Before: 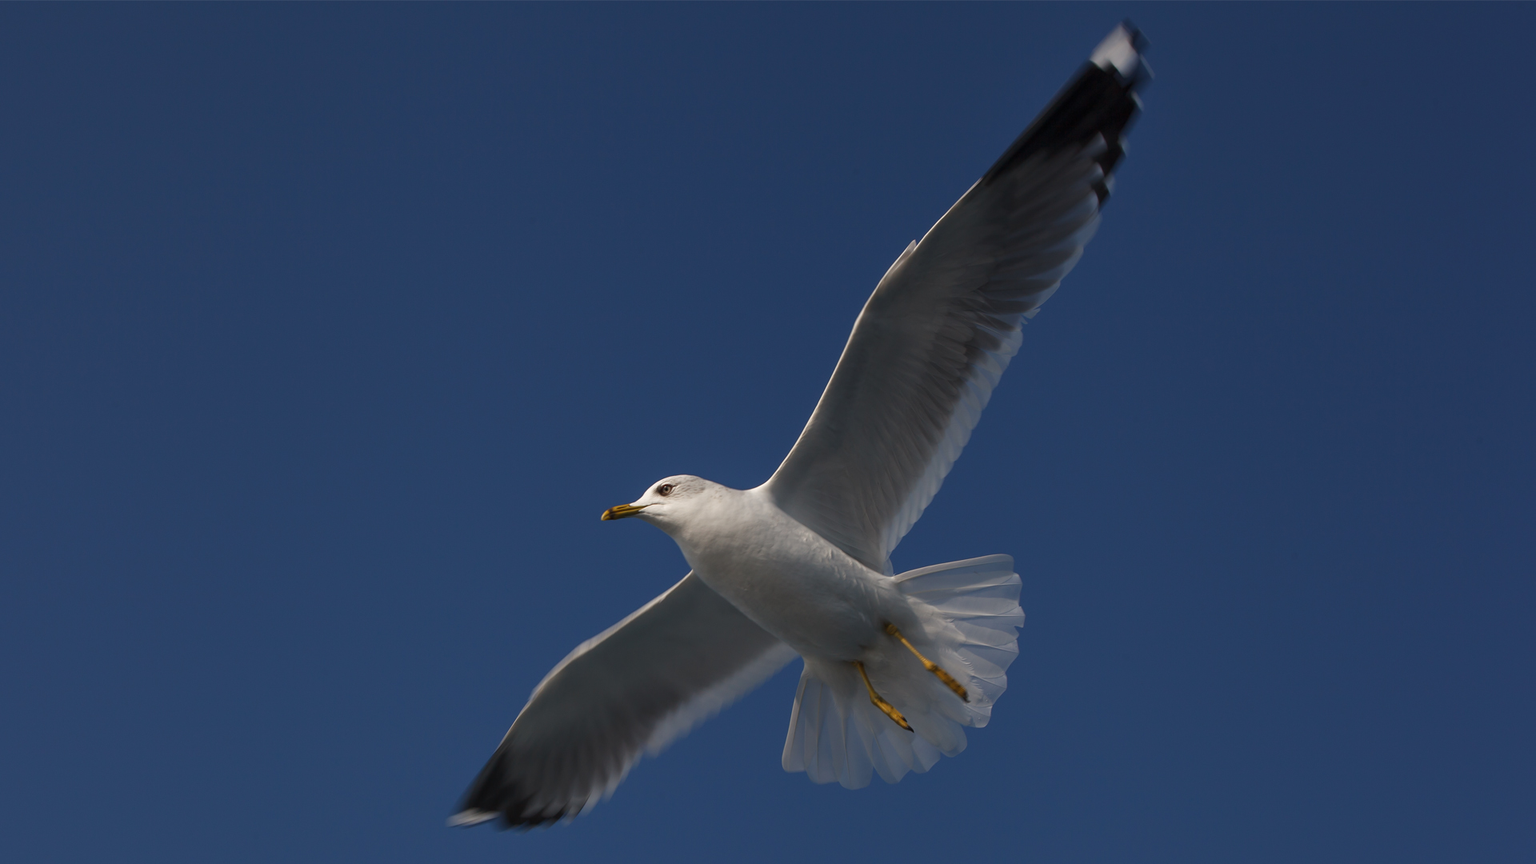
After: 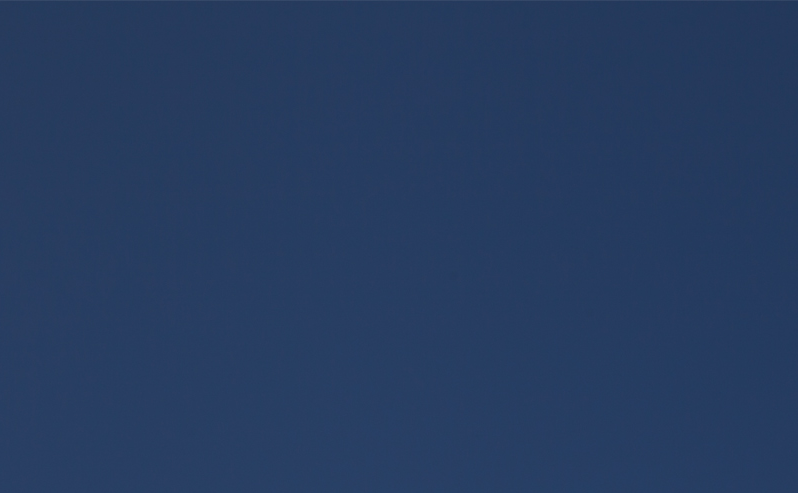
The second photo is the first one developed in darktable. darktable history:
crop and rotate: left 11.051%, top 0.086%, right 47.342%, bottom 54.257%
